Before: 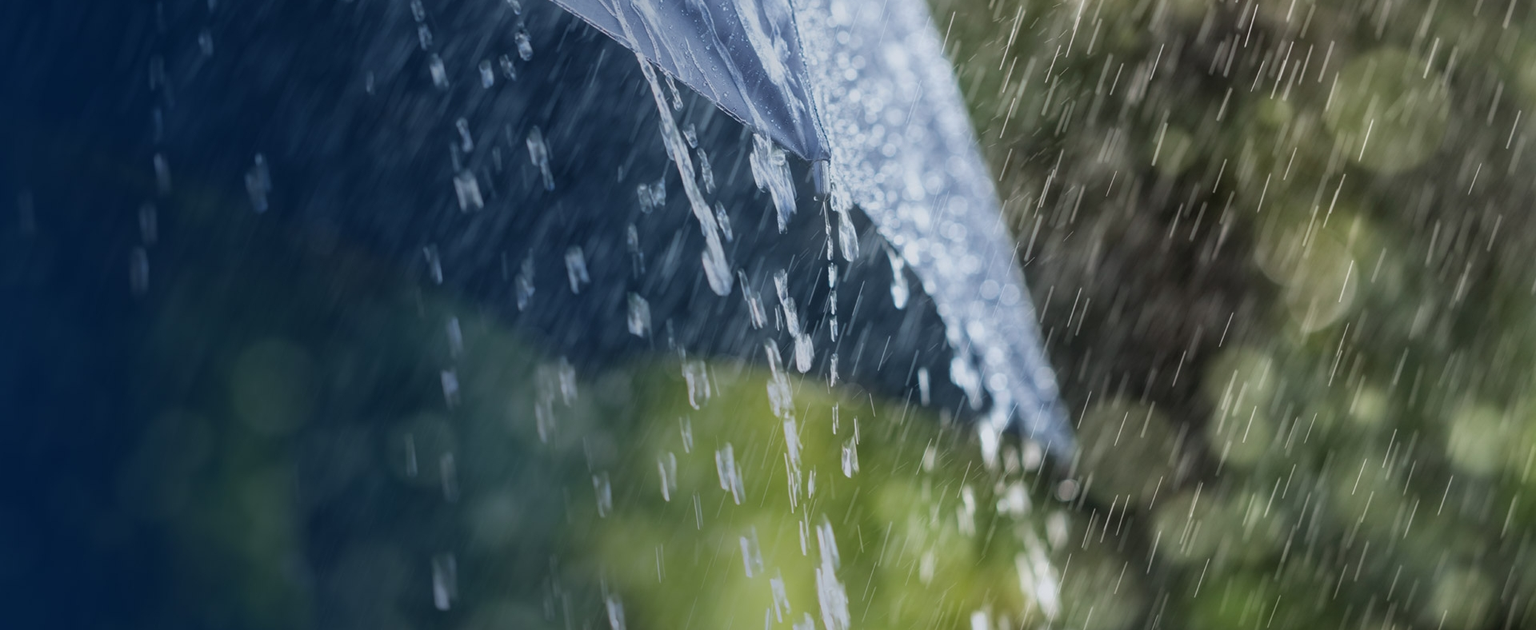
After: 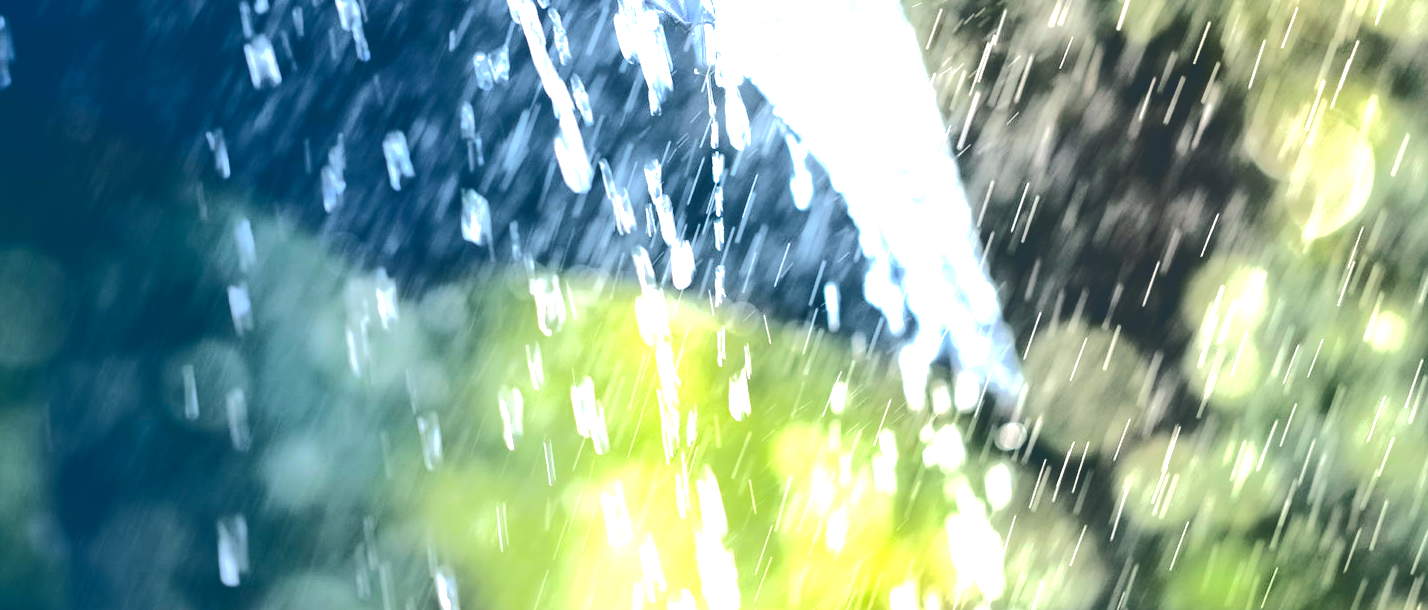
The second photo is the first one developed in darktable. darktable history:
tone equalizer: -8 EV -1.07 EV, -7 EV -1.04 EV, -6 EV -0.872 EV, -5 EV -0.539 EV, -3 EV 0.555 EV, -2 EV 0.889 EV, -1 EV 1 EV, +0 EV 1.08 EV, edges refinement/feathering 500, mask exposure compensation -1.57 EV, preserve details no
crop: left 16.841%, top 22.583%, right 8.755%
color balance rgb: shadows lift › luminance -8.056%, shadows lift › chroma 2.283%, shadows lift › hue 166.53°, global offset › chroma 0.145%, global offset › hue 253.67°, perceptual saturation grading › global saturation 19.465%
tone curve: curves: ch0 [(0, 0) (0.003, 0.198) (0.011, 0.198) (0.025, 0.198) (0.044, 0.198) (0.069, 0.201) (0.1, 0.202) (0.136, 0.207) (0.177, 0.212) (0.224, 0.222) (0.277, 0.27) (0.335, 0.332) (0.399, 0.422) (0.468, 0.542) (0.543, 0.626) (0.623, 0.698) (0.709, 0.764) (0.801, 0.82) (0.898, 0.863) (1, 1)], color space Lab, independent channels, preserve colors none
exposure: black level correction 0, exposure 1.403 EV, compensate highlight preservation false
